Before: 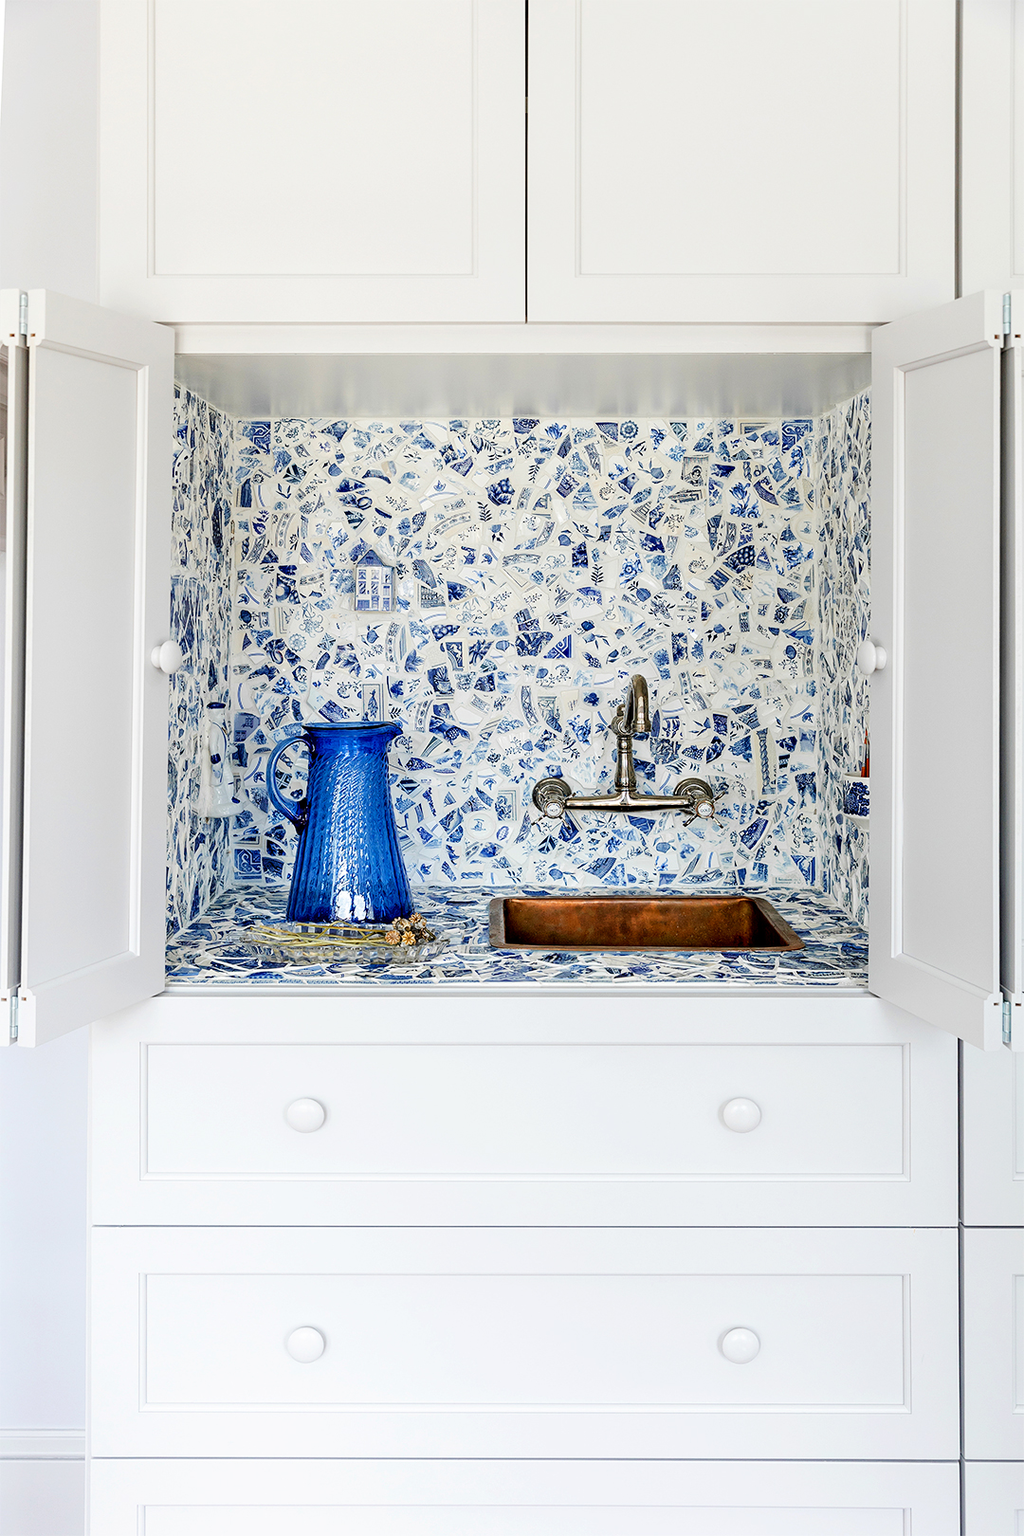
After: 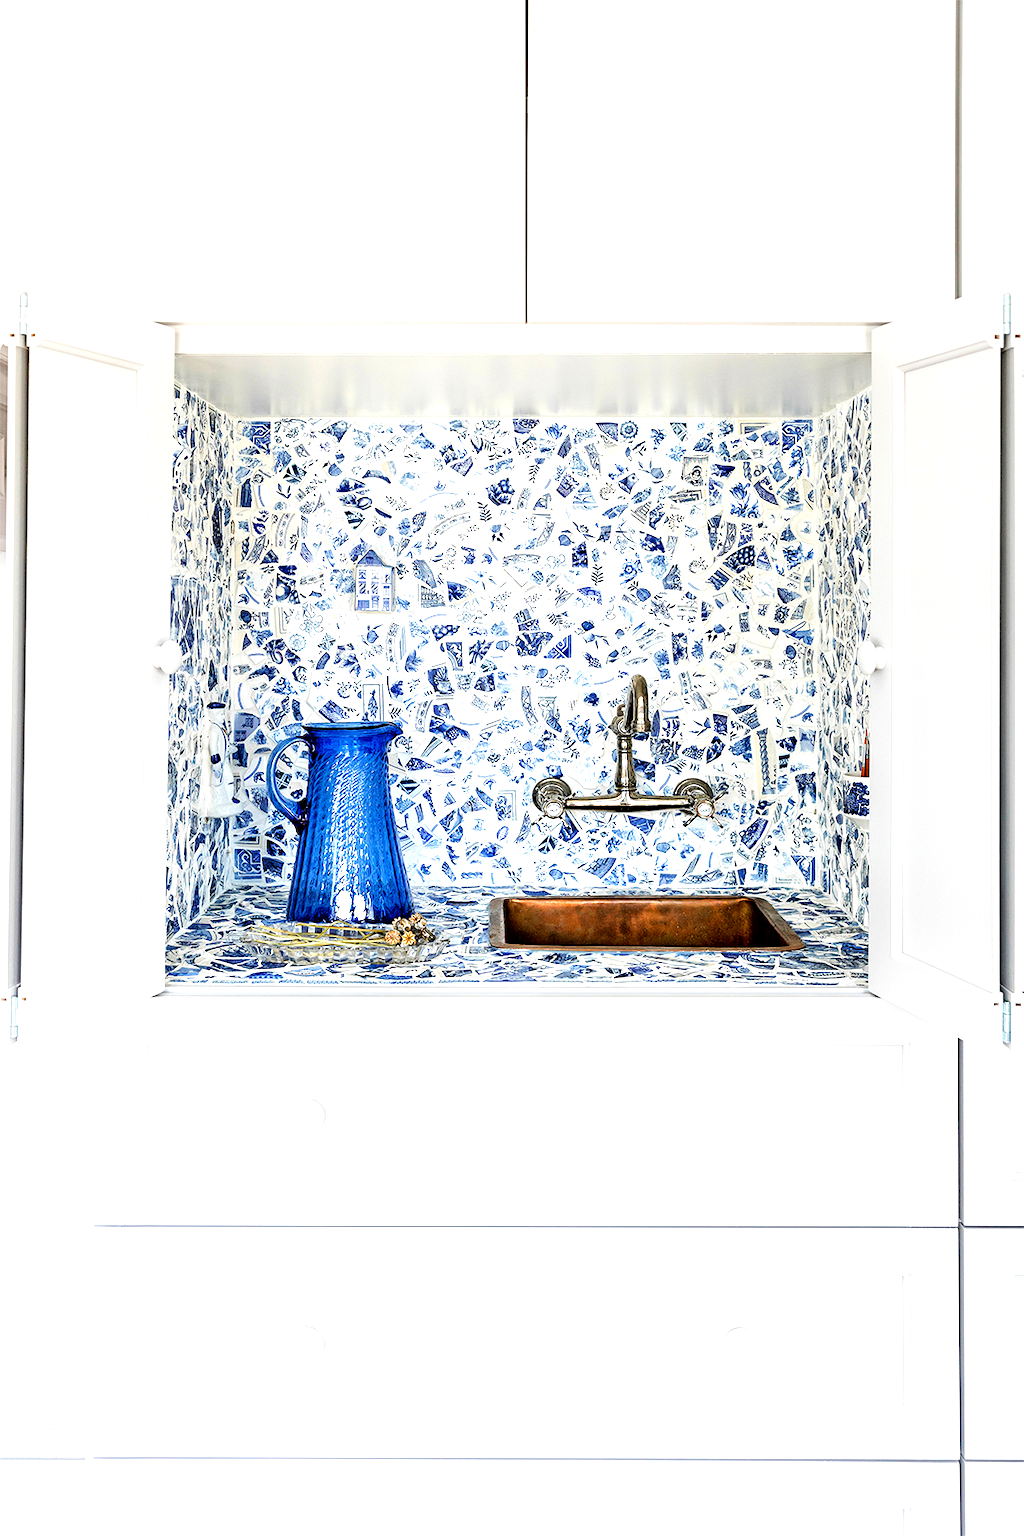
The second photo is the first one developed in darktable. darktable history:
tone equalizer: -8 EV -0.735 EV, -7 EV -0.724 EV, -6 EV -0.617 EV, -5 EV -0.36 EV, -3 EV 0.379 EV, -2 EV 0.6 EV, -1 EV 0.692 EV, +0 EV 0.72 EV
